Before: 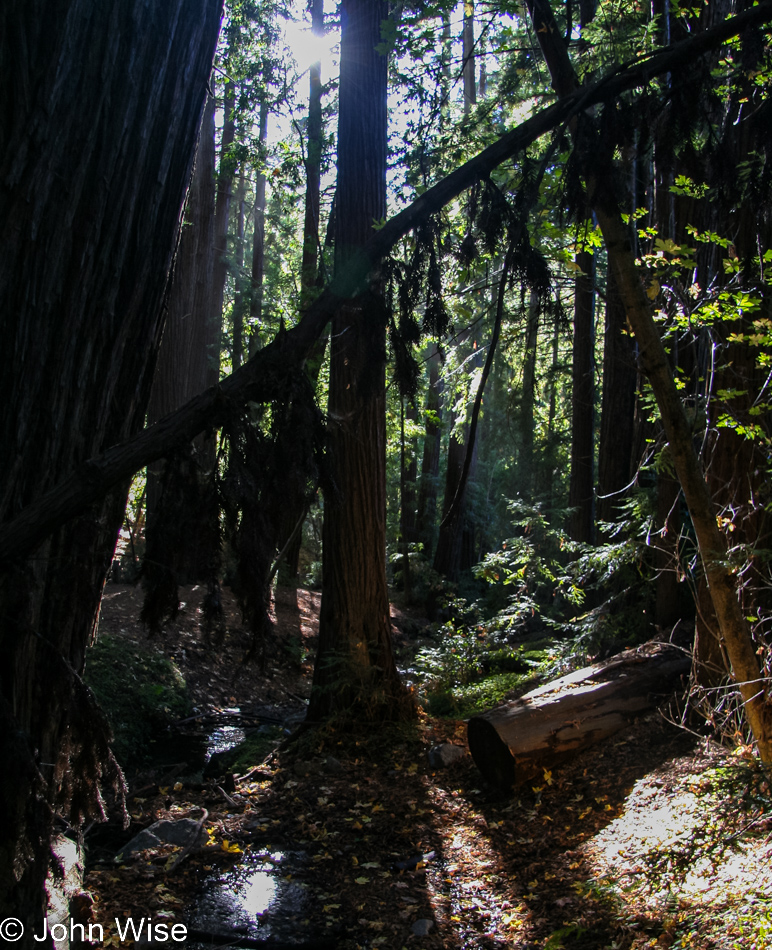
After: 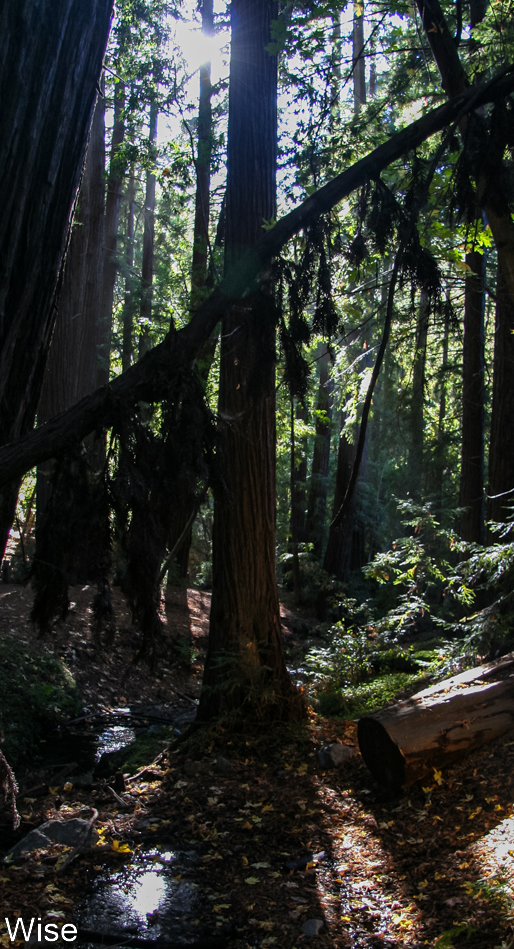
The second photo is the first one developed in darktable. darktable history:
tone equalizer: on, module defaults
crop and rotate: left 14.385%, right 18.948%
